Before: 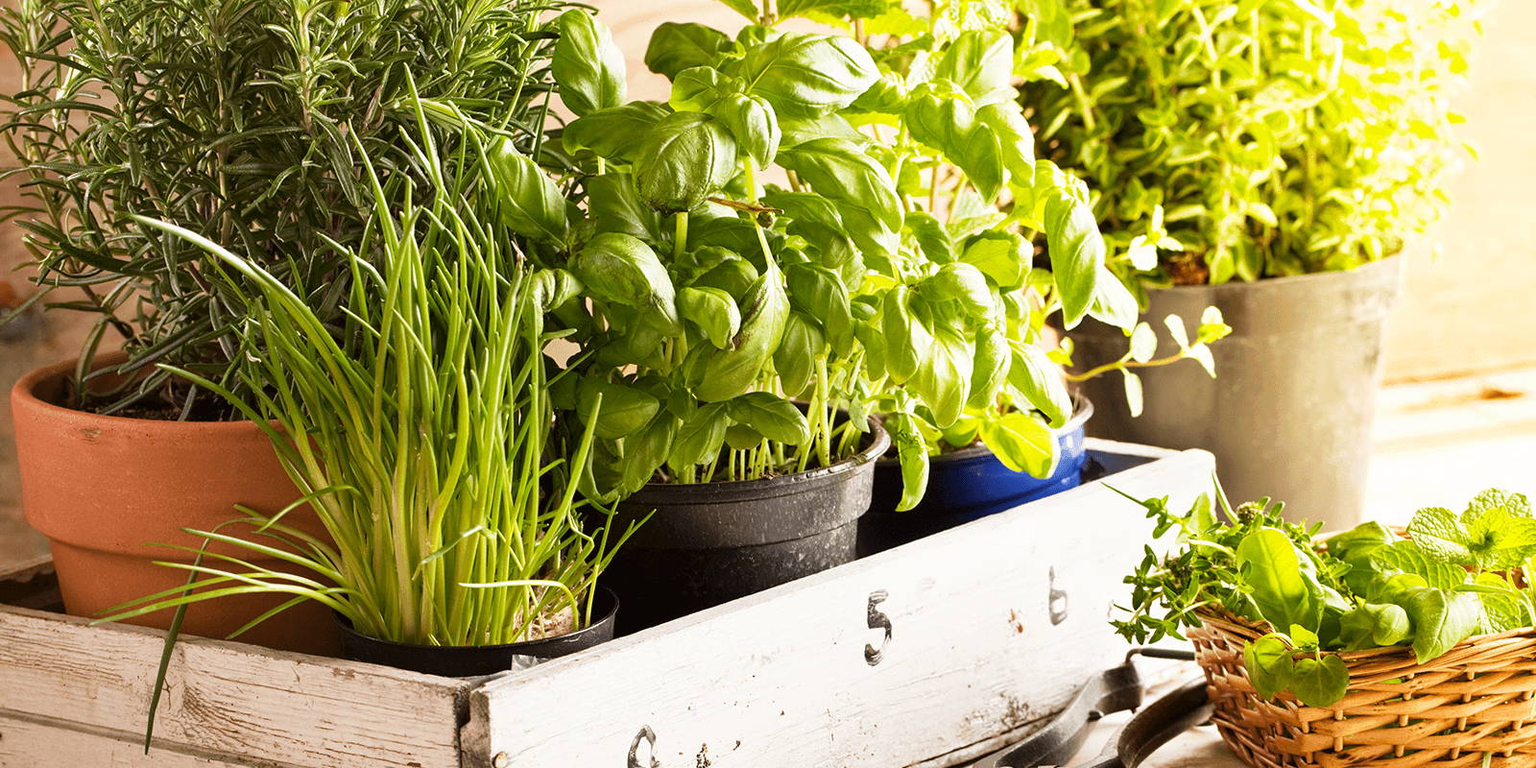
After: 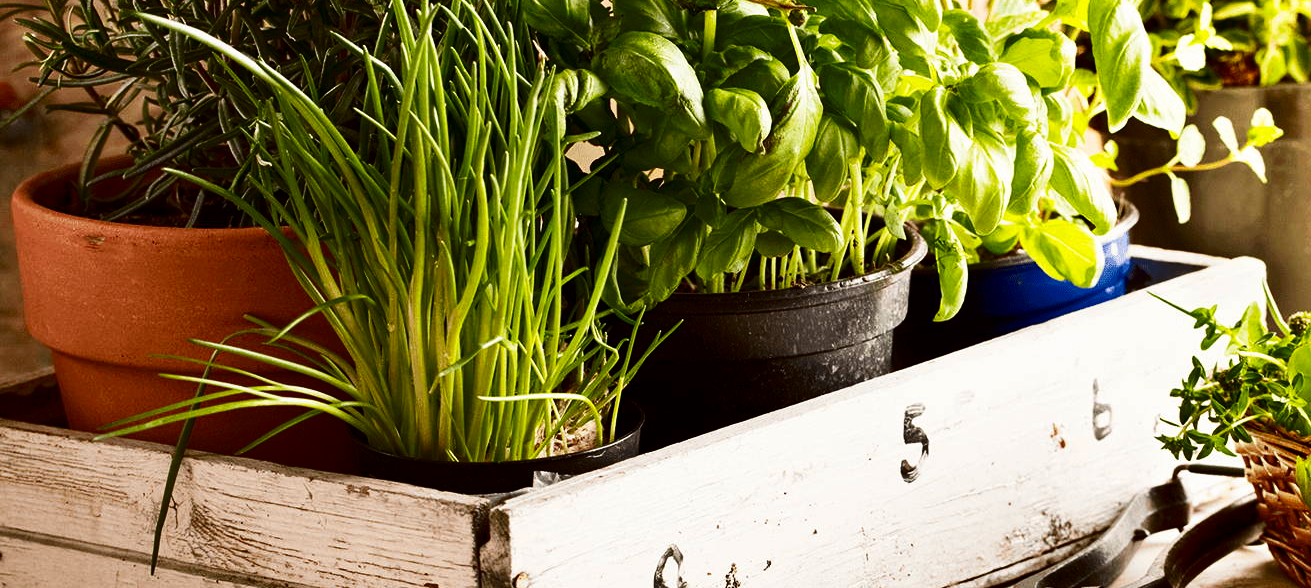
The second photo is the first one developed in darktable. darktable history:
contrast brightness saturation: contrast 0.194, brightness -0.236, saturation 0.116
crop: top 26.416%, right 18.007%
